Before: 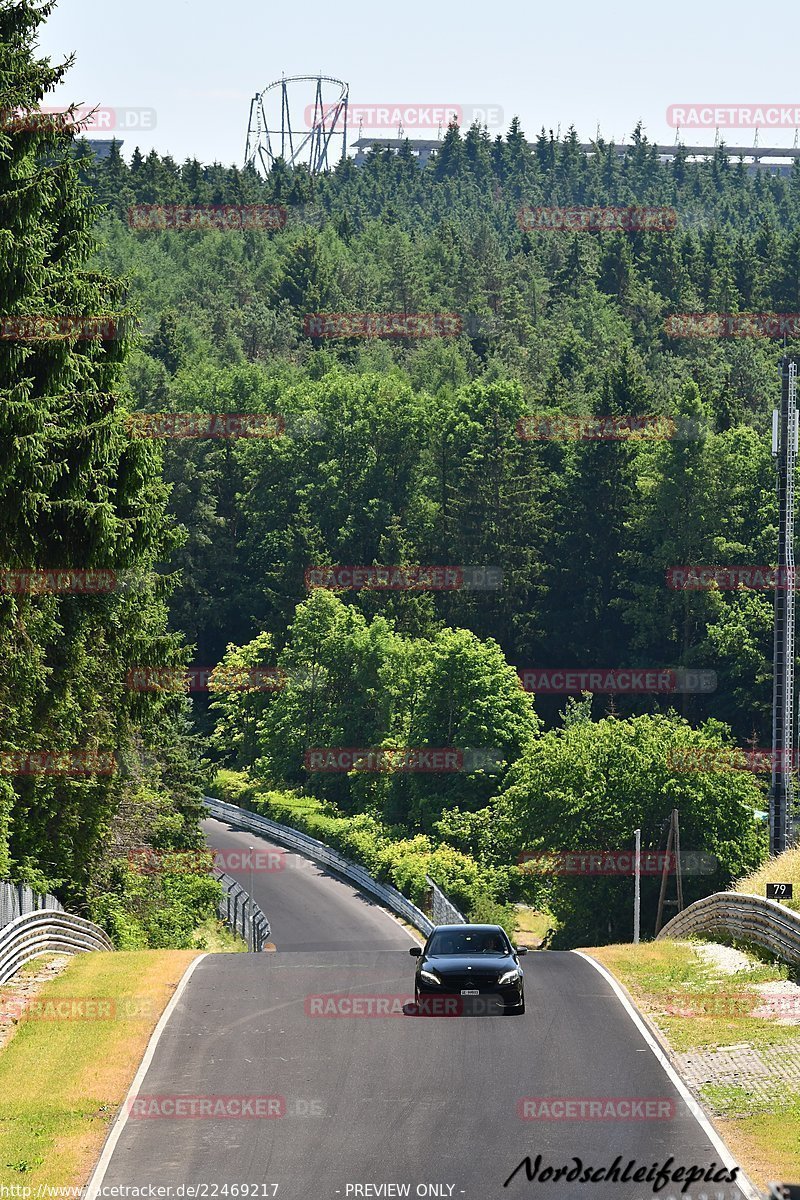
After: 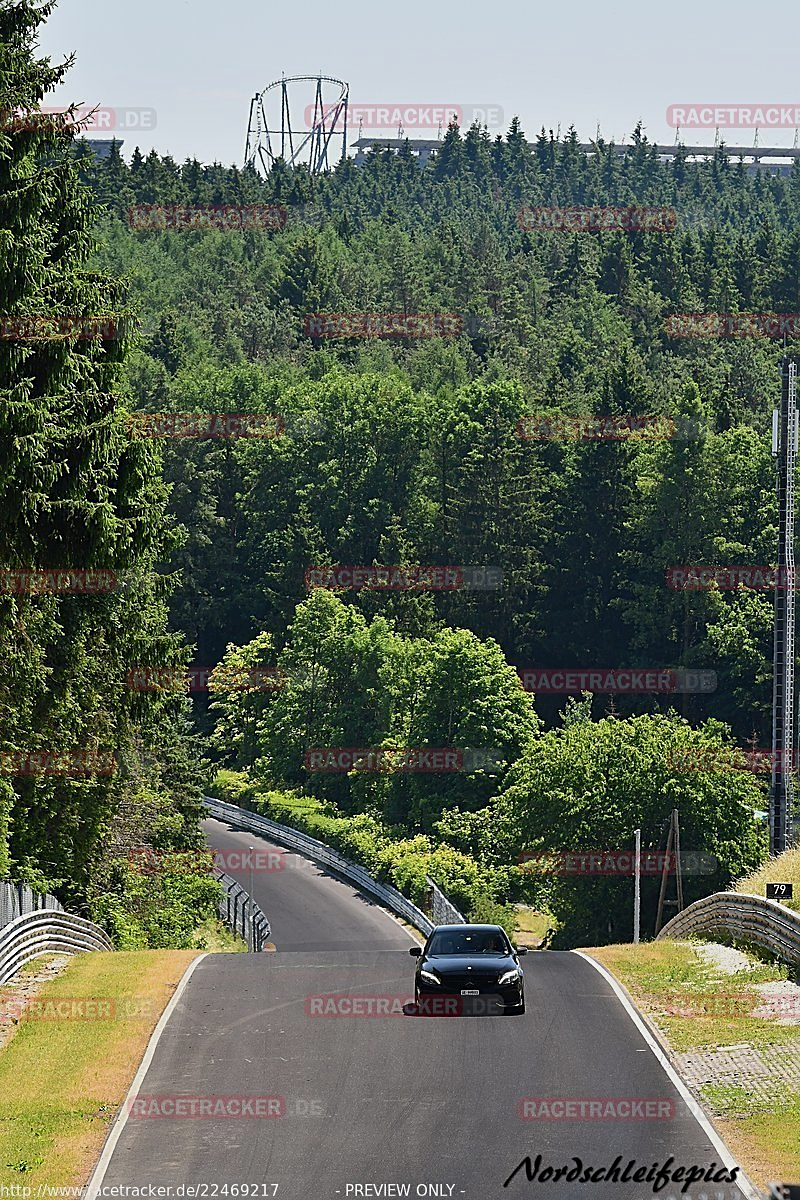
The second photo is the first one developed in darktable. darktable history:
exposure: exposure -0.354 EV, compensate highlight preservation false
sharpen: on, module defaults
